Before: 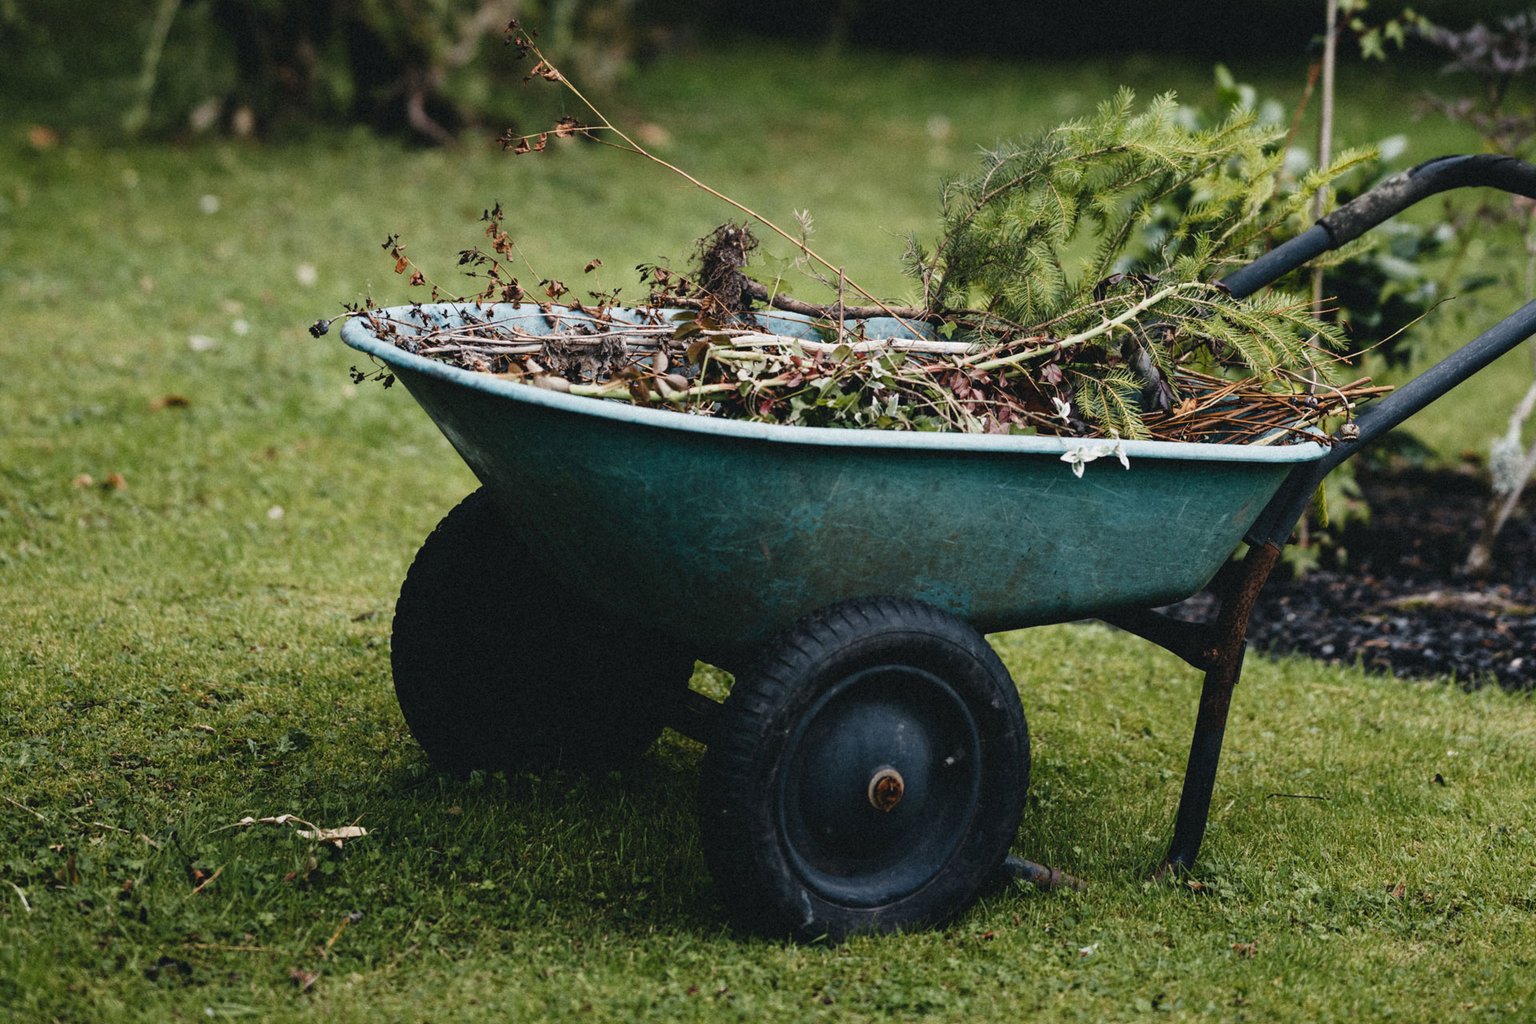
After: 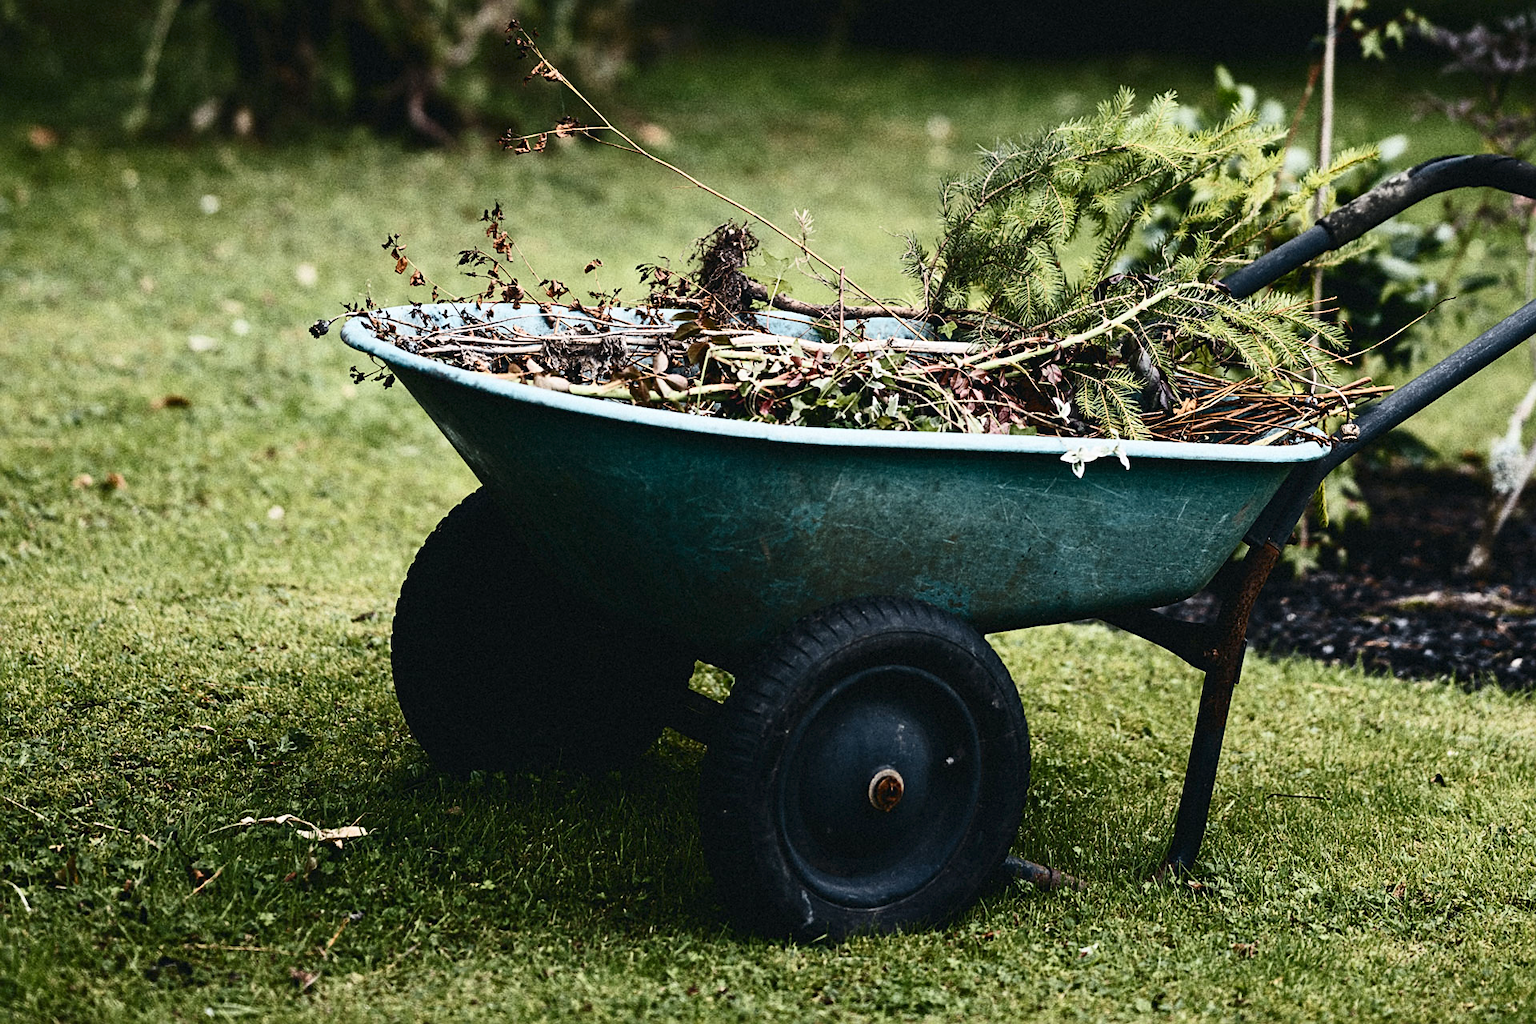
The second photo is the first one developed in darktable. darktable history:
contrast brightness saturation: contrast 0.373, brightness 0.108
sharpen: on, module defaults
